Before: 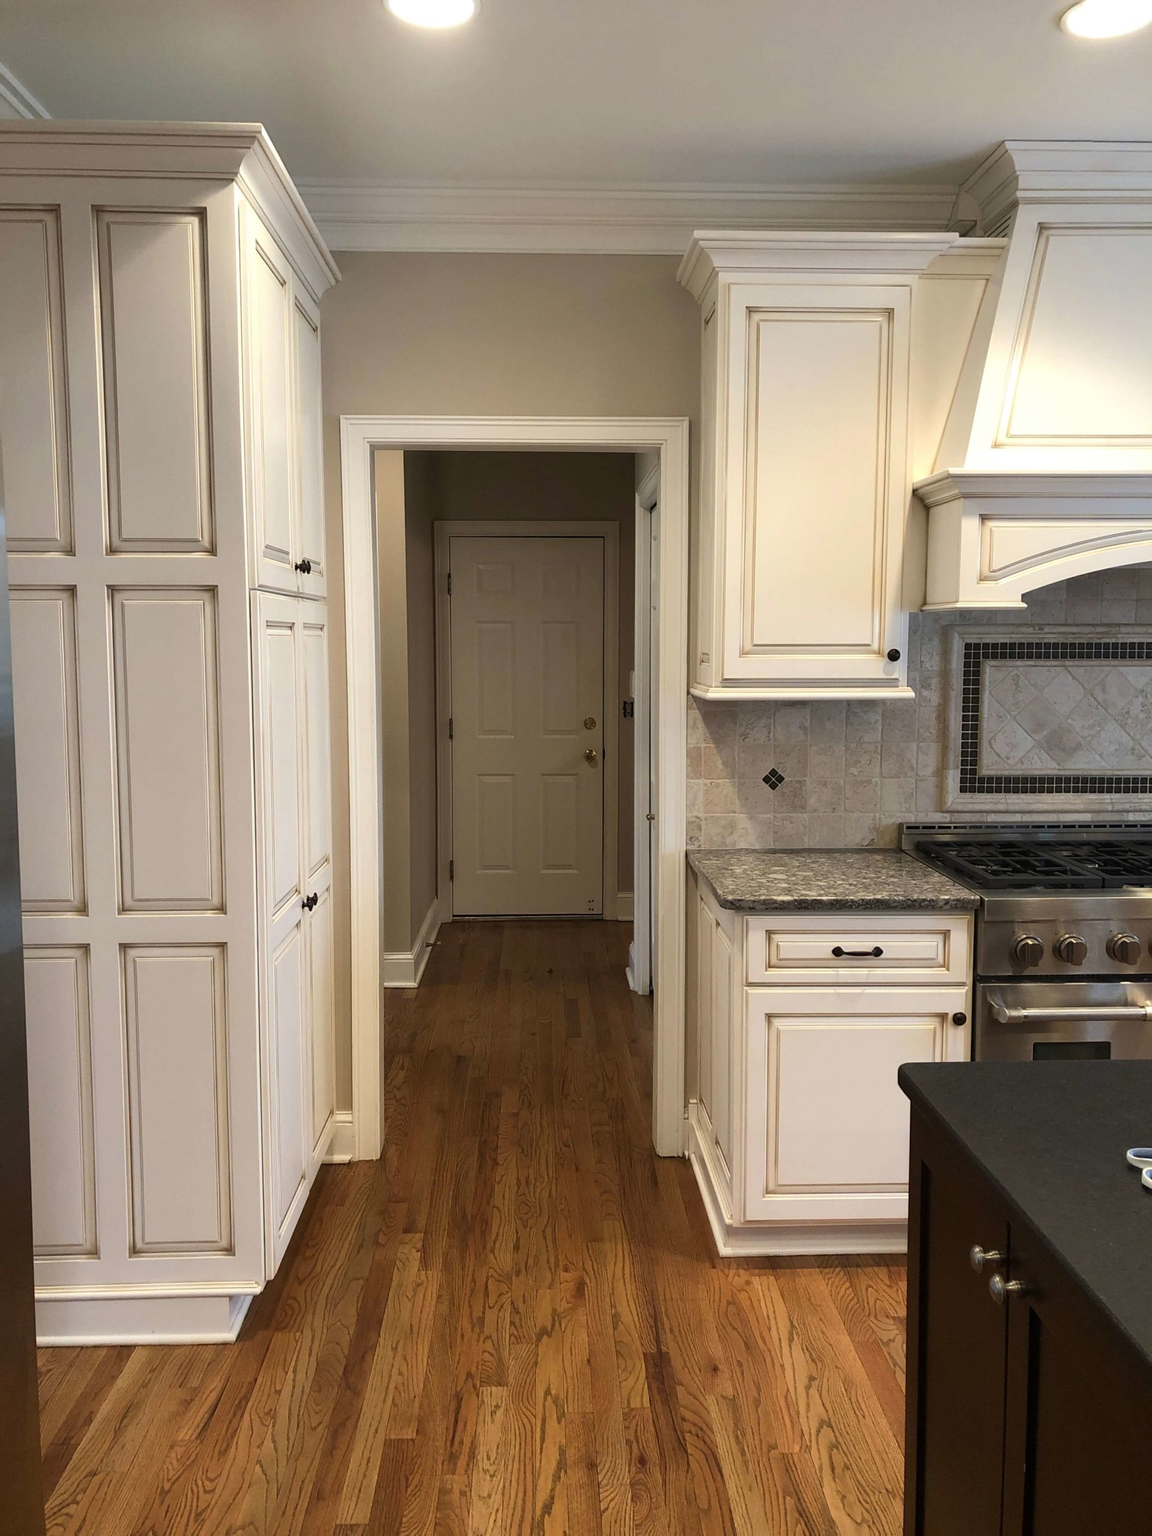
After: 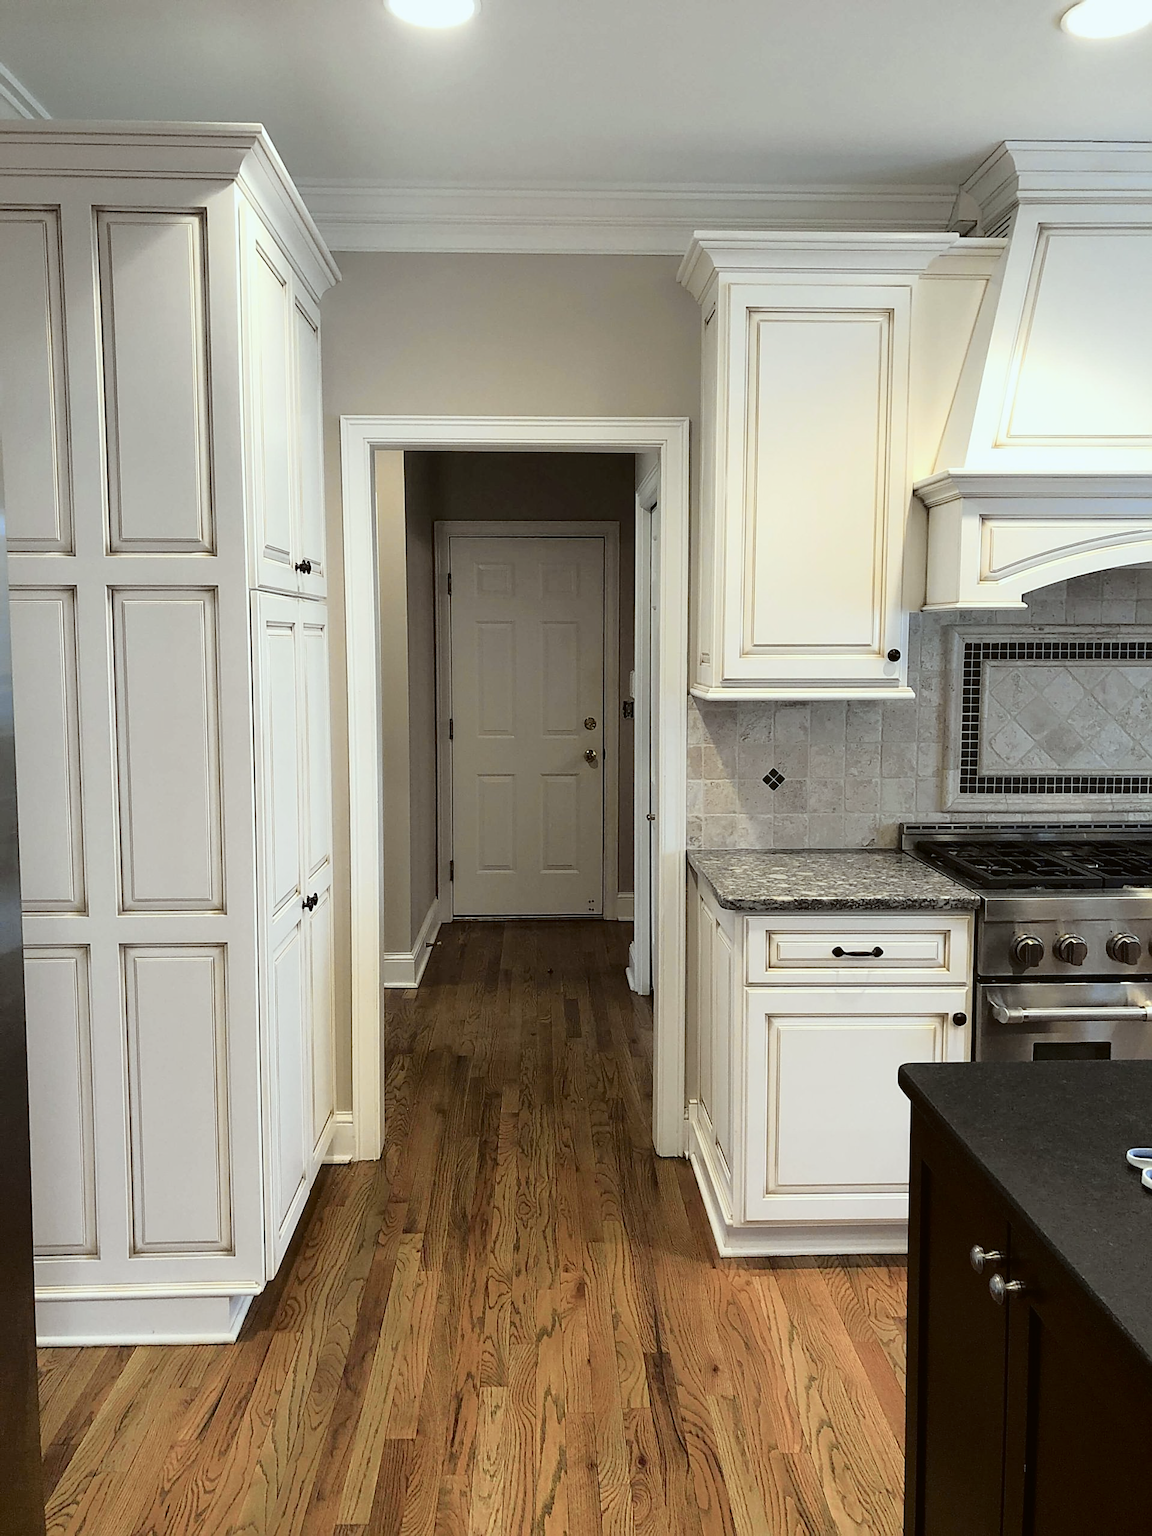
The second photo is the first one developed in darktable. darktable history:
sharpen: on, module defaults
color correction: highlights a* -2.73, highlights b* -2.09, shadows a* 2.41, shadows b* 2.73
tone curve: curves: ch0 [(0.014, 0.013) (0.088, 0.043) (0.208, 0.176) (0.257, 0.267) (0.406, 0.483) (0.489, 0.556) (0.667, 0.73) (0.793, 0.851) (0.994, 0.974)]; ch1 [(0, 0) (0.161, 0.092) (0.35, 0.33) (0.392, 0.392) (0.457, 0.467) (0.505, 0.497) (0.537, 0.518) (0.553, 0.53) (0.58, 0.567) (0.739, 0.697) (1, 1)]; ch2 [(0, 0) (0.346, 0.362) (0.448, 0.419) (0.502, 0.499) (0.533, 0.517) (0.556, 0.533) (0.629, 0.619) (0.717, 0.678) (1, 1)], color space Lab, independent channels, preserve colors none
